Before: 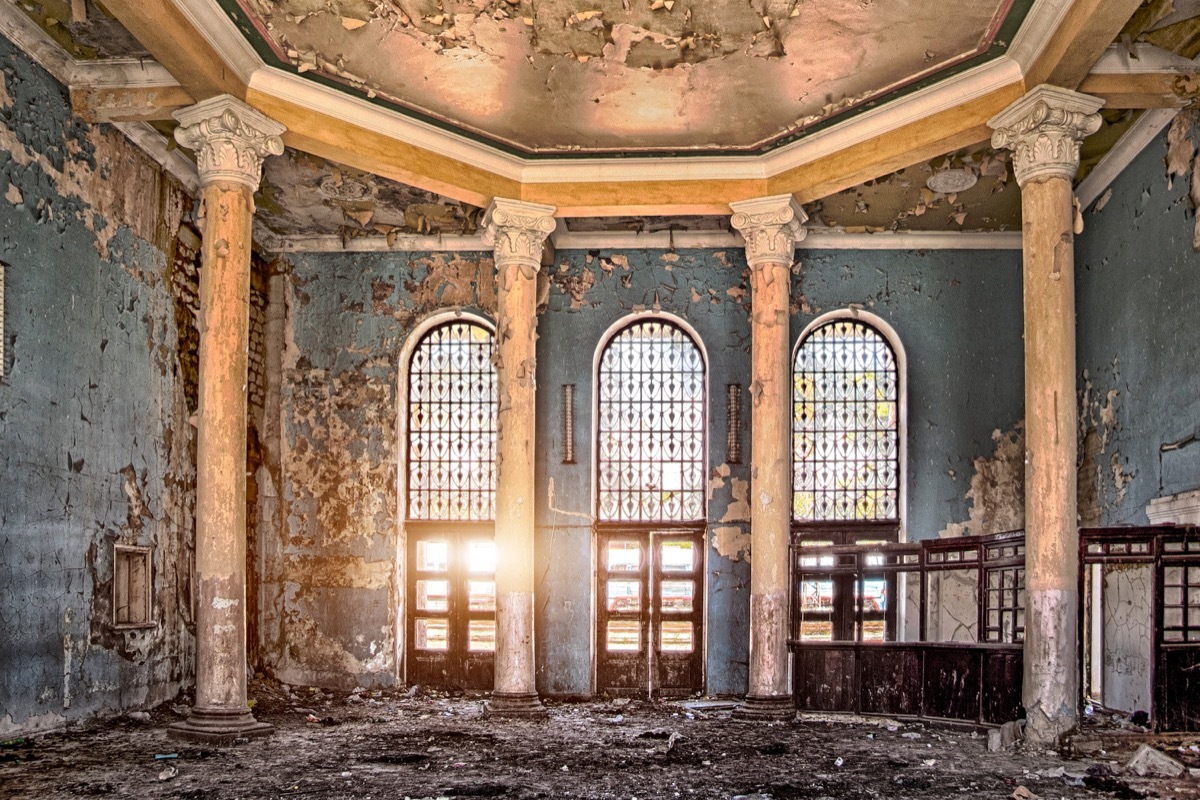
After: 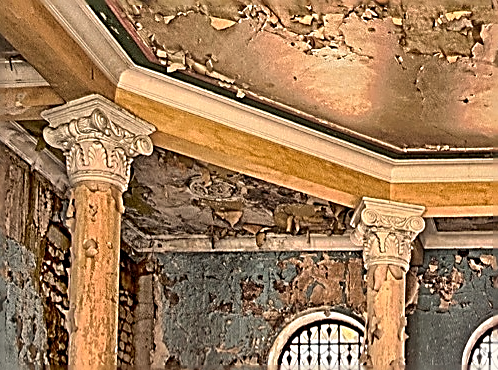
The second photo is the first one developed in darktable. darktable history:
crop and rotate: left 10.998%, top 0.11%, right 47.451%, bottom 53.566%
shadows and highlights: shadows 60.08, soften with gaussian
sharpen: amount 1.984
color calibration: gray › normalize channels true, x 0.334, y 0.348, temperature 5465.03 K, gamut compression 0
